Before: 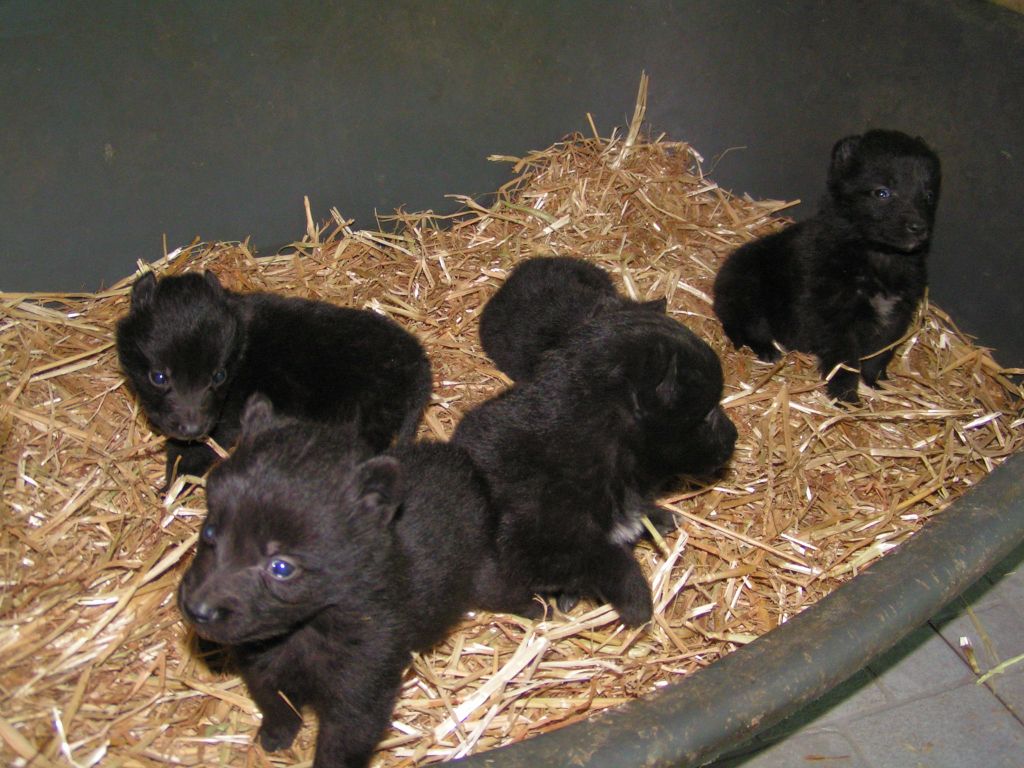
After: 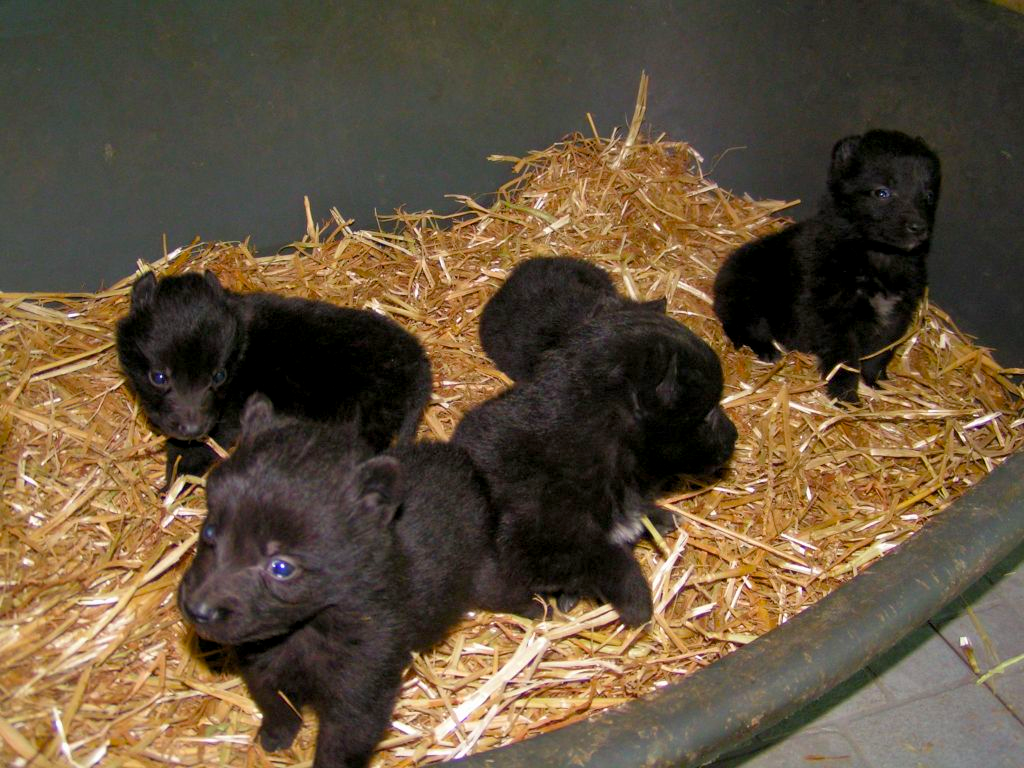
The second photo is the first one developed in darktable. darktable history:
color balance rgb: global offset › luminance -0.497%, perceptual saturation grading › global saturation 30.708%
